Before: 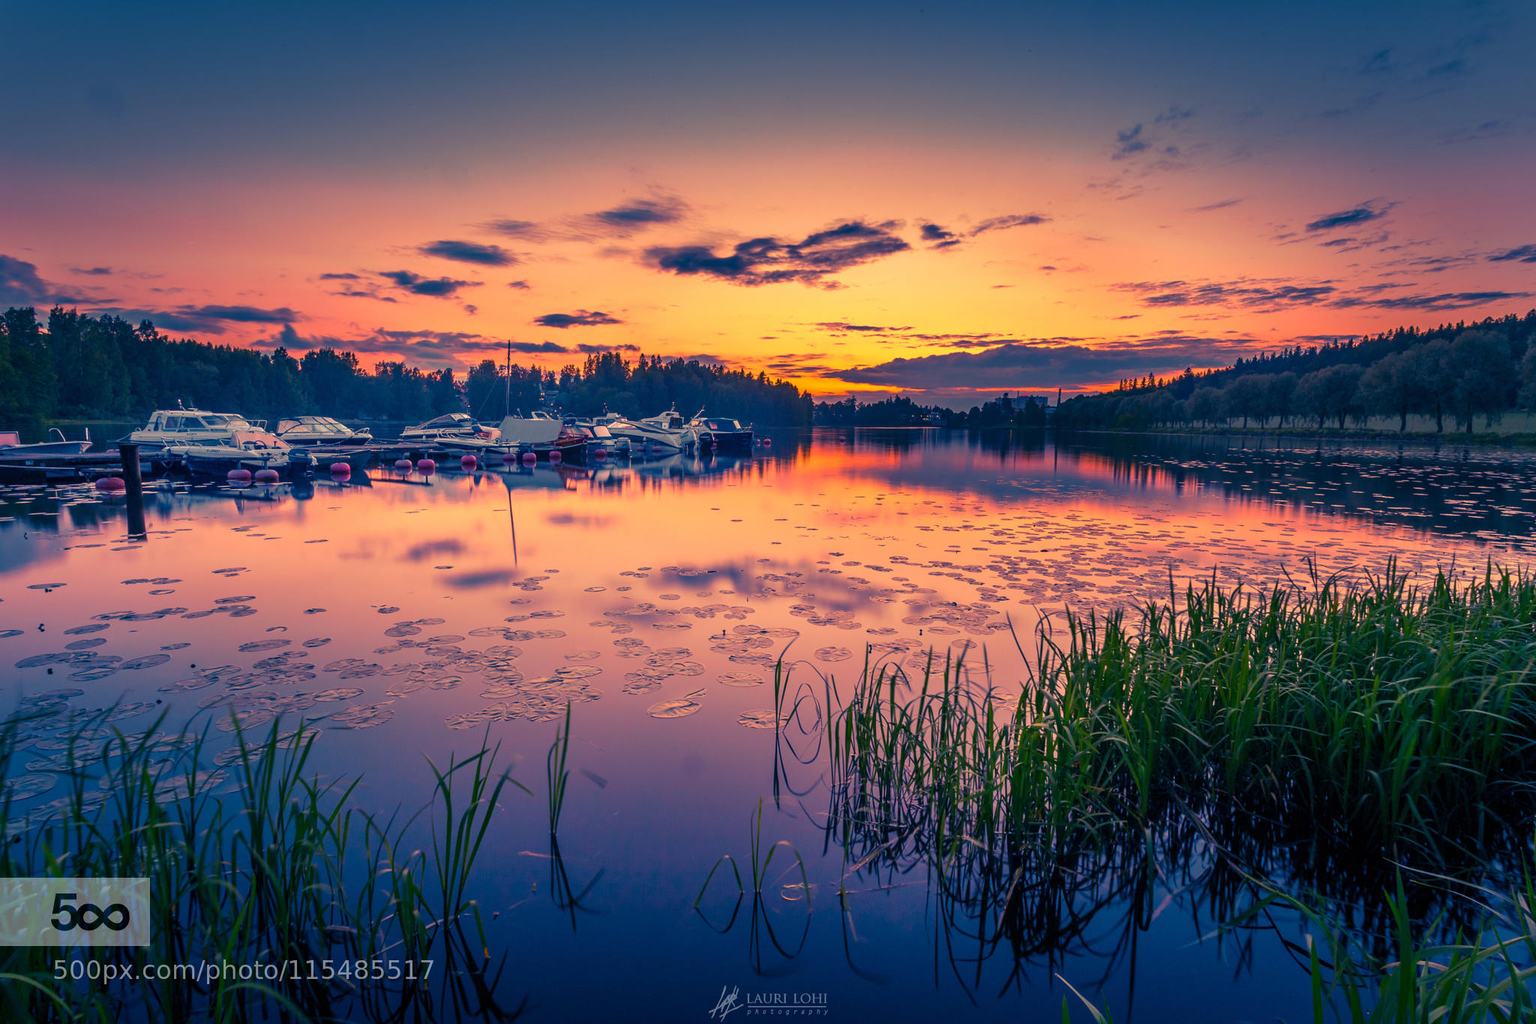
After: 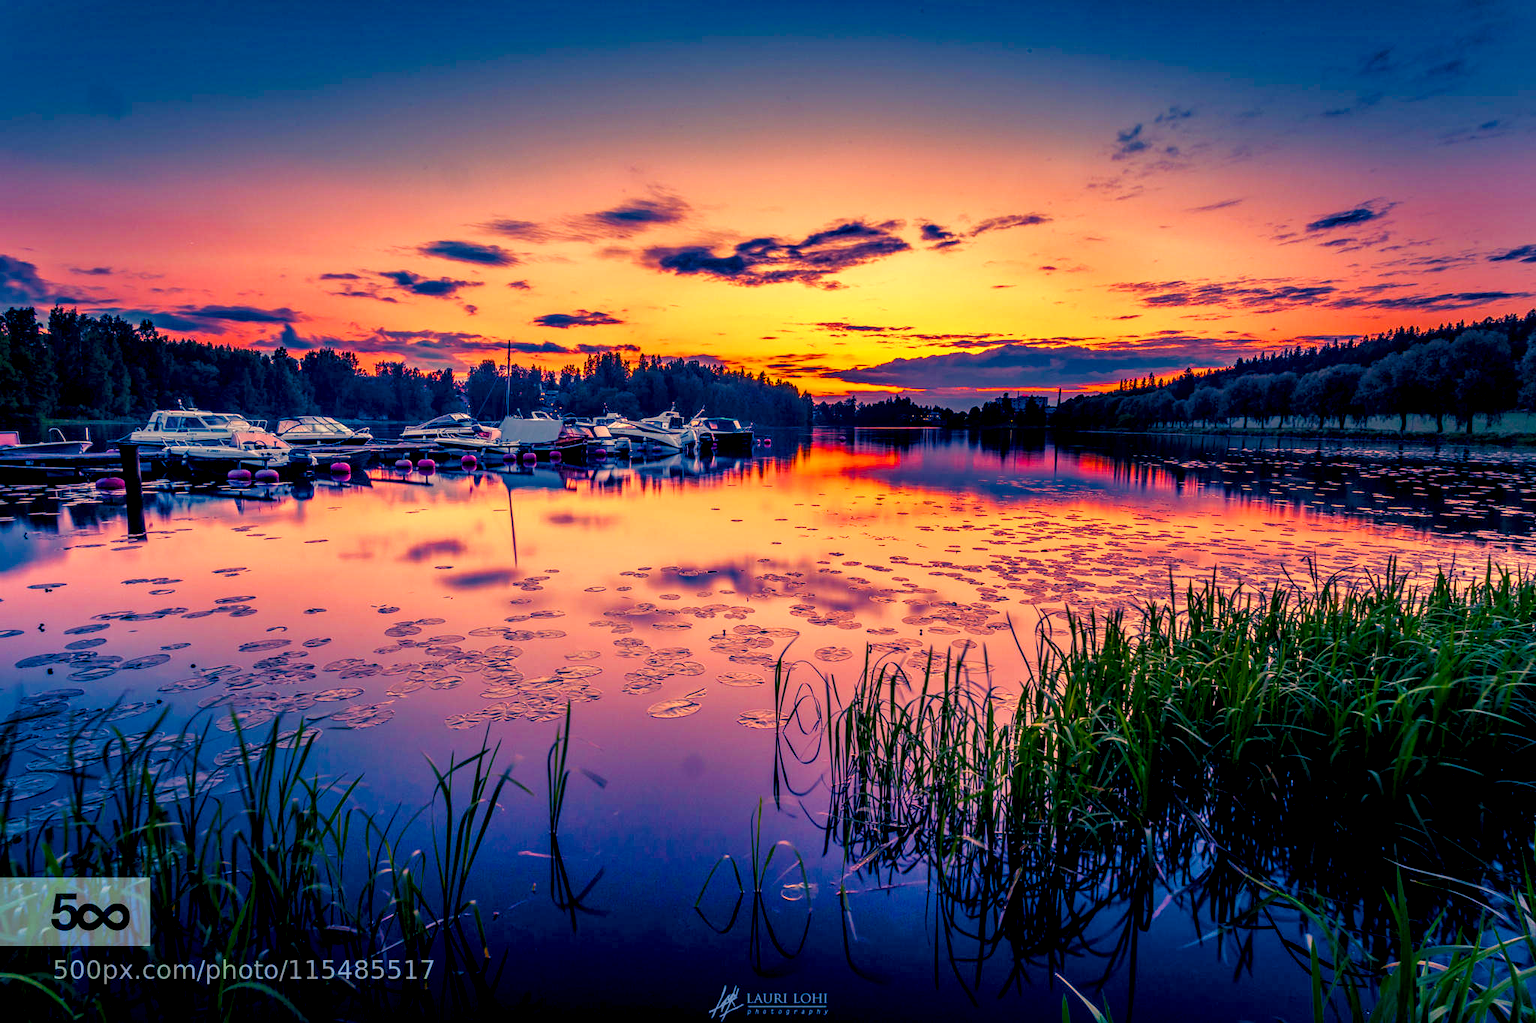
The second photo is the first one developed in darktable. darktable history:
local contrast: highlights 60%, shadows 60%, detail 160%
color balance rgb: global offset › luminance -0.493%, perceptual saturation grading › global saturation 54.884%, perceptual saturation grading › highlights -50.264%, perceptual saturation grading › mid-tones 40.622%, perceptual saturation grading › shadows 30.661%, global vibrance 20%
exposure: black level correction 0.001, compensate exposure bias true, compensate highlight preservation false
